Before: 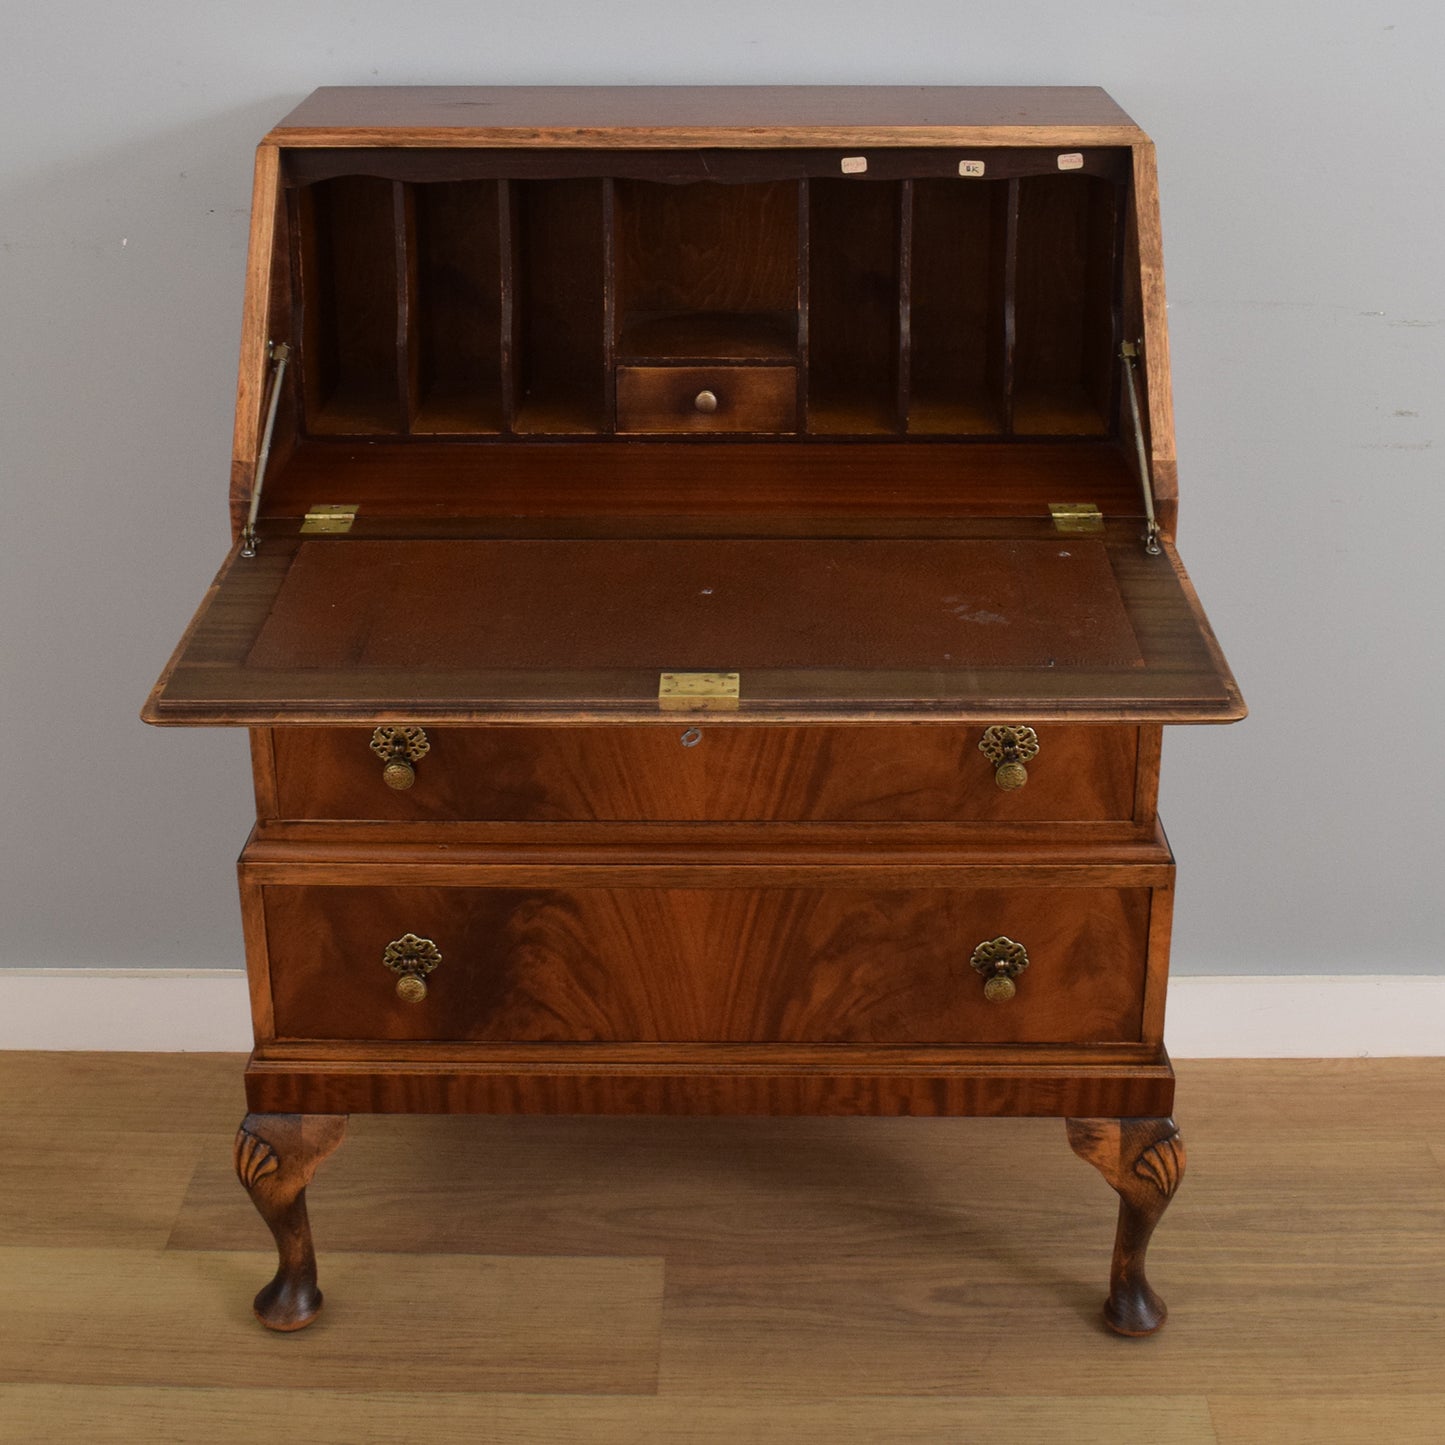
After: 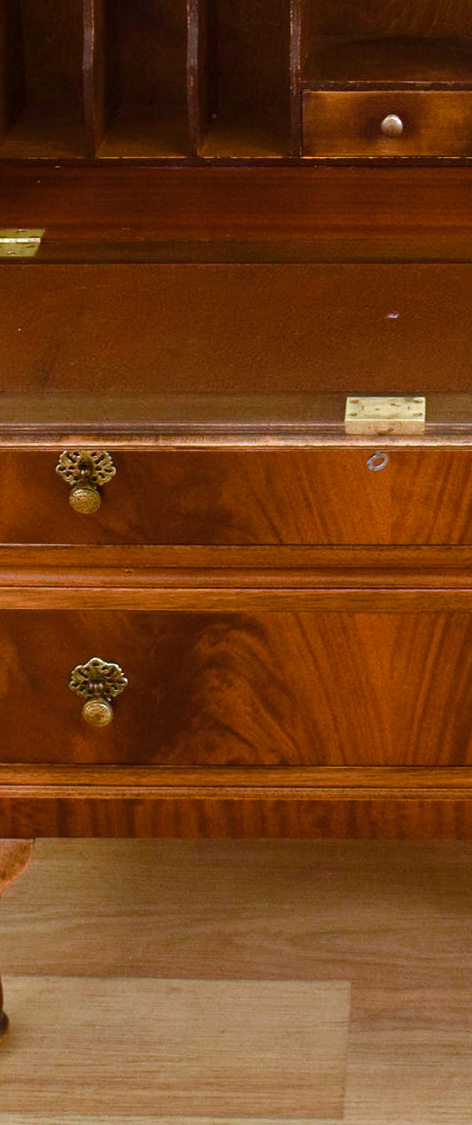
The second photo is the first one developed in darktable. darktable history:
crop and rotate: left 21.759%, top 19.115%, right 45.522%, bottom 3.002%
color balance rgb: highlights gain › chroma 2.044%, highlights gain › hue 73.67°, linear chroma grading › global chroma 15.529%, perceptual saturation grading › global saturation 20%, perceptual saturation grading › highlights -50.423%, perceptual saturation grading › shadows 30.486%, global vibrance 20%
color correction: highlights a* -9.79, highlights b* -21.73
exposure: exposure 0.999 EV, compensate exposure bias true, compensate highlight preservation false
